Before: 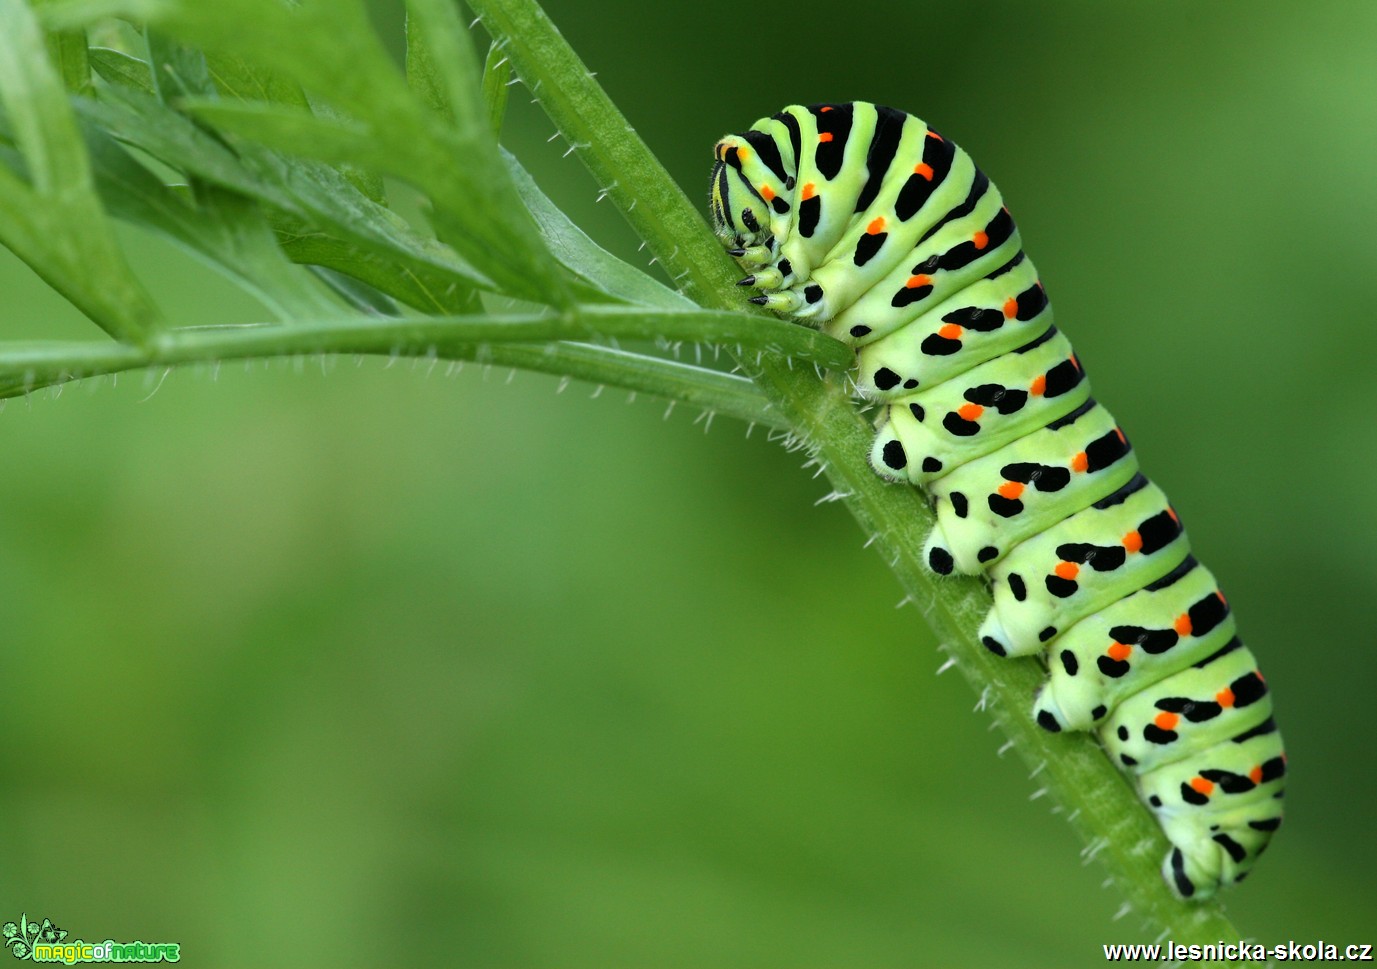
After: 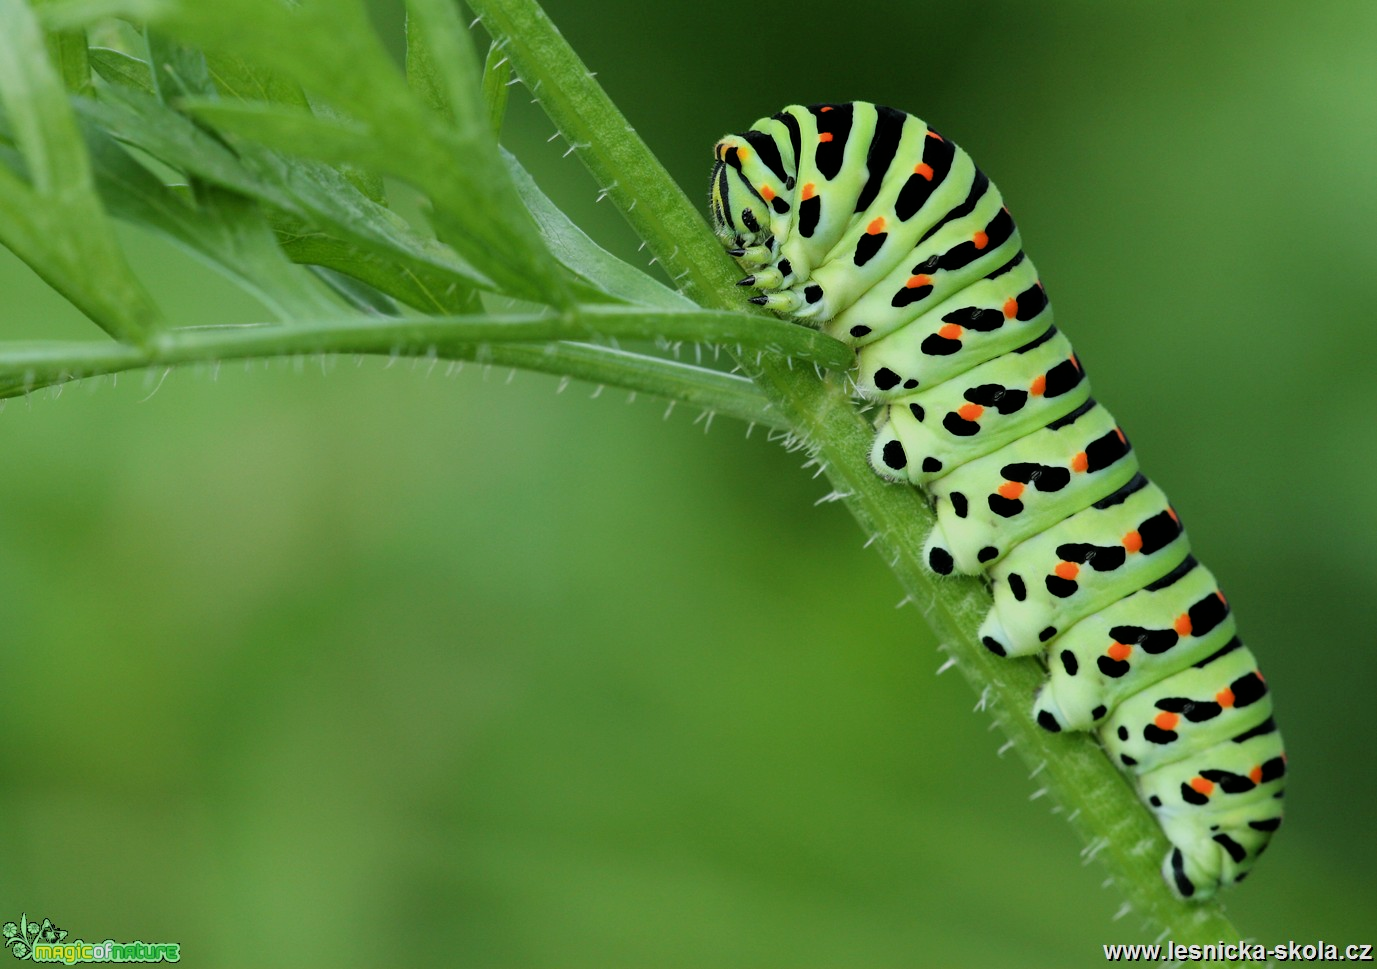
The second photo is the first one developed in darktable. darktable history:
filmic rgb: black relative exposure -8.11 EV, white relative exposure 3.76 EV, hardness 4.45
